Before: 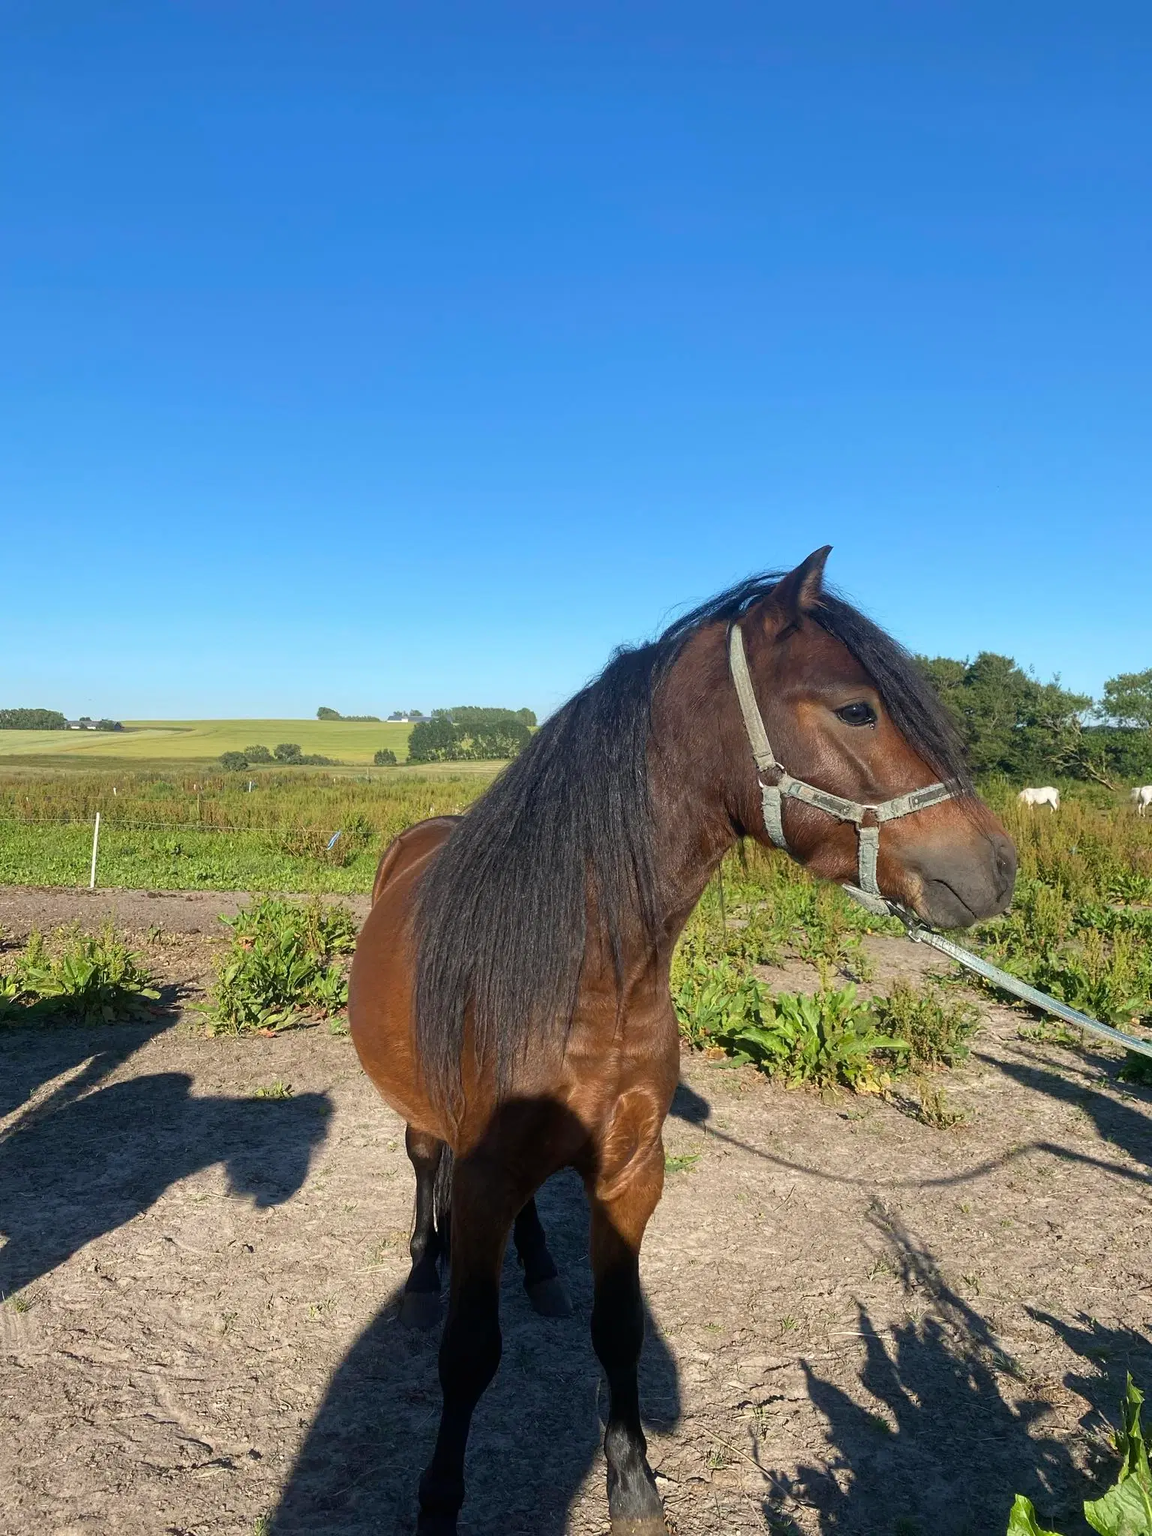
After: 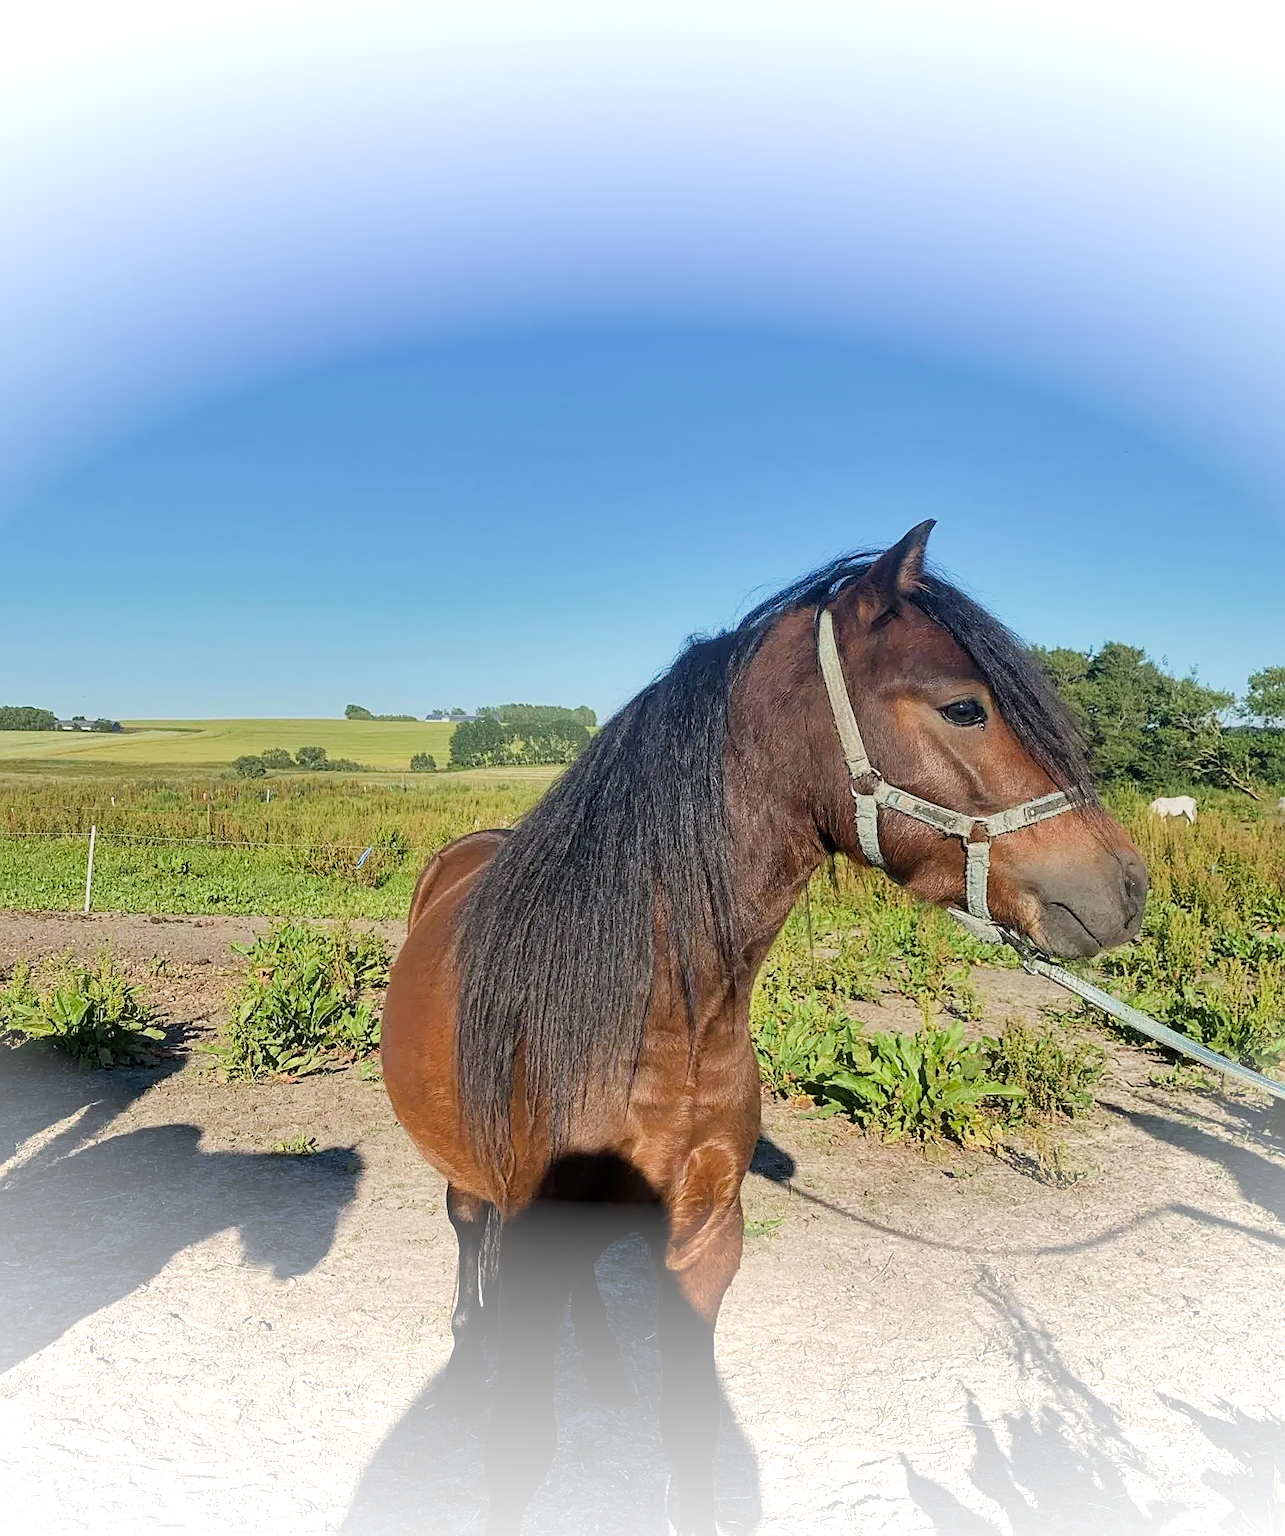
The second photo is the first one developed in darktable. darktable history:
shadows and highlights: soften with gaussian
sharpen: on, module defaults
crop: left 1.438%, top 6.087%, right 1.257%, bottom 6.745%
exposure: exposure 0.564 EV, compensate highlight preservation false
vignetting: fall-off start 98.53%, fall-off radius 98.89%, brightness 0.988, saturation -0.492, width/height ratio 1.428
velvia: strength 8.66%
filmic rgb: black relative exposure -7.65 EV, white relative exposure 4.56 EV, hardness 3.61
